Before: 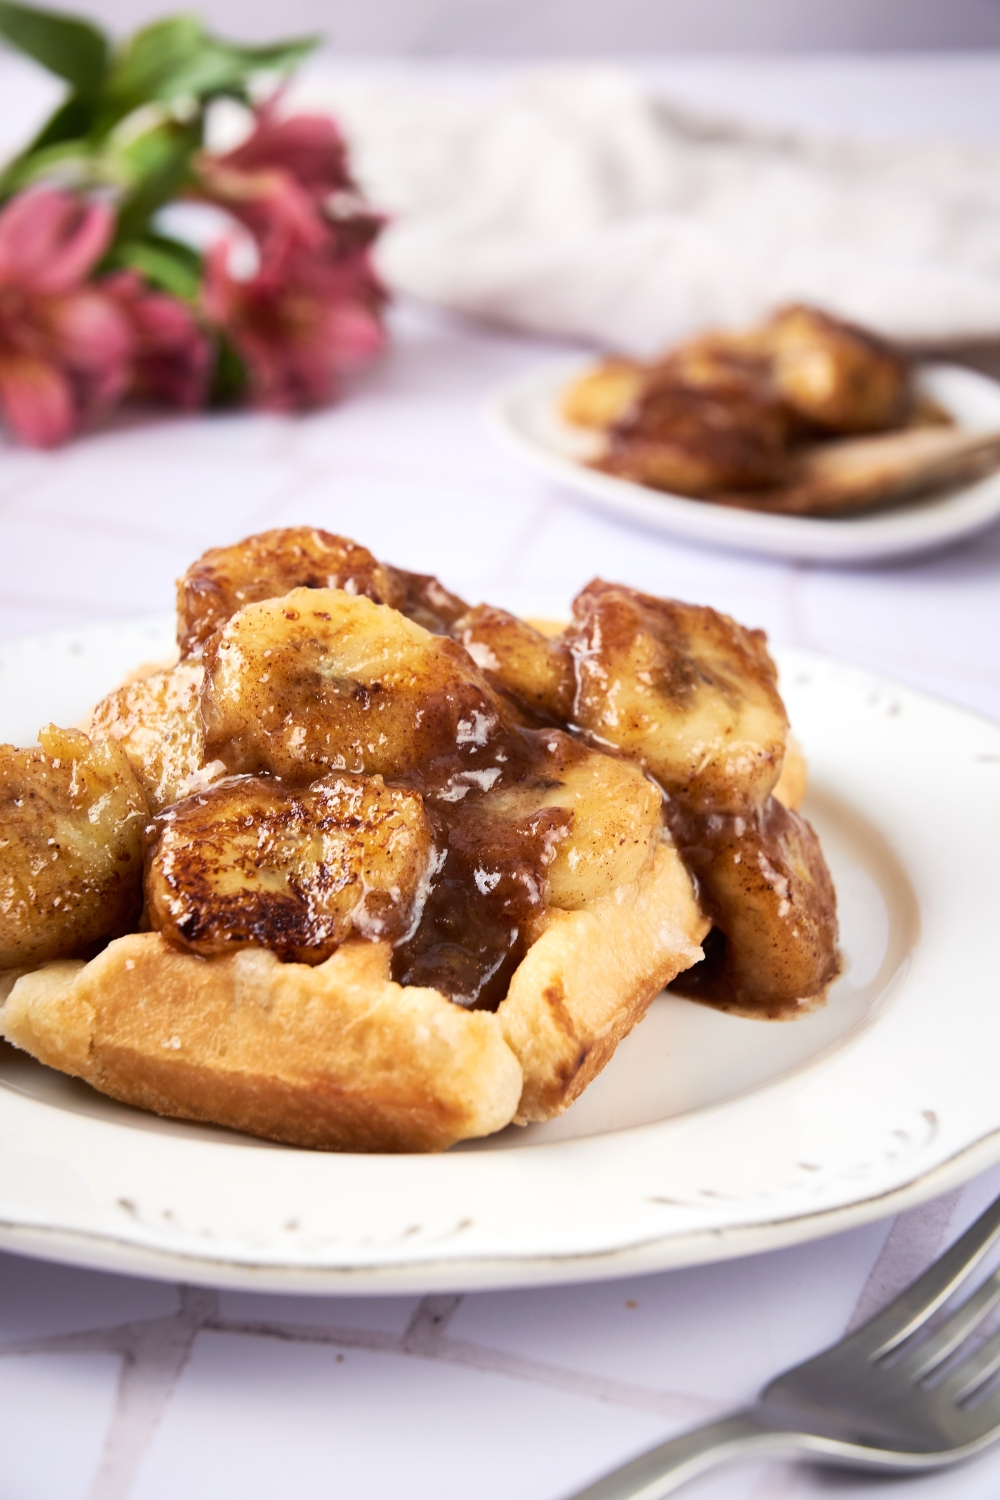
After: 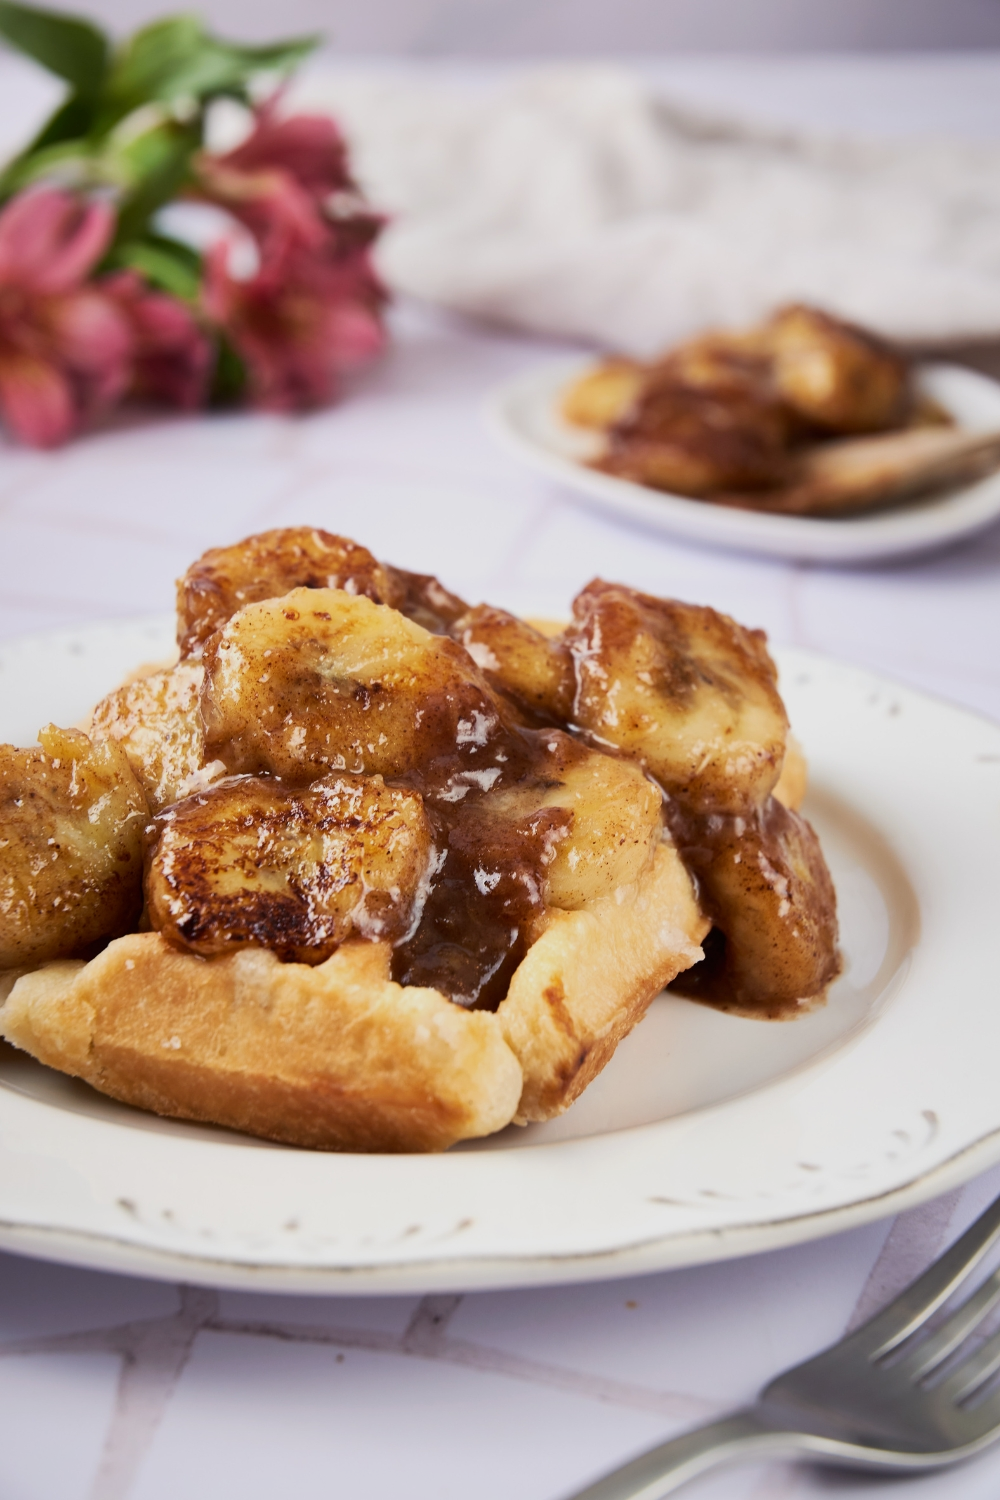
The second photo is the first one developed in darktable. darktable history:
shadows and highlights: radius 120.86, shadows 21.31, white point adjustment -9.57, highlights -13.71, soften with gaussian
contrast brightness saturation: saturation -0.067
